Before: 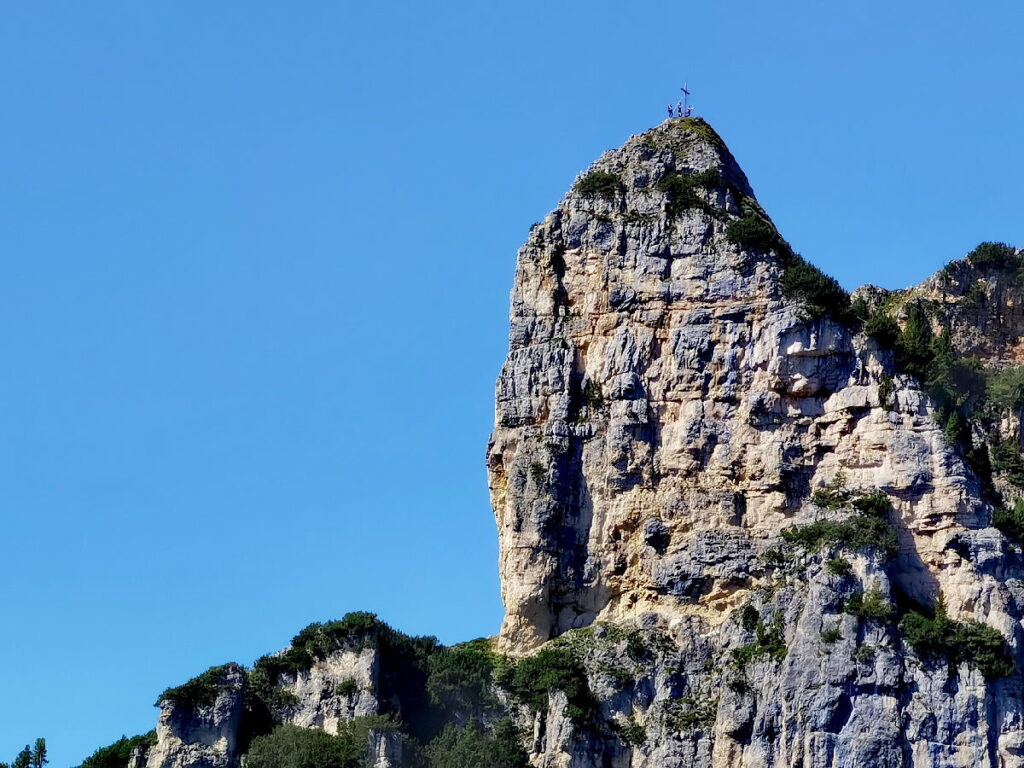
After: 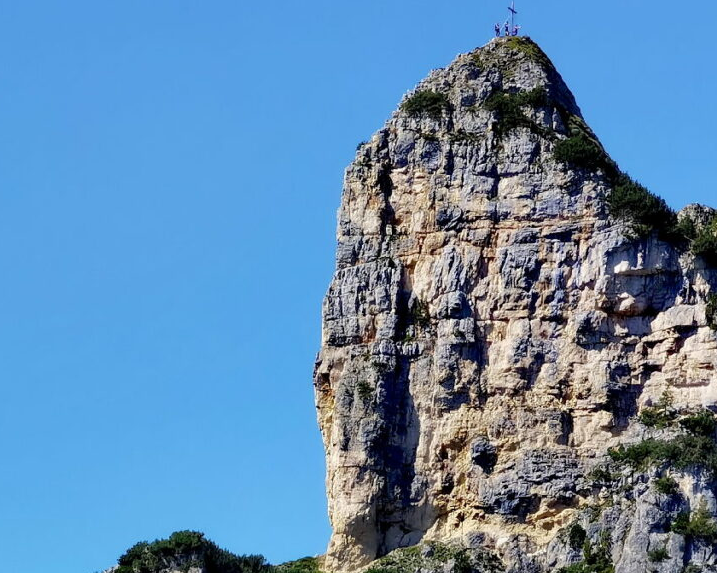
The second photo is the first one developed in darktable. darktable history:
crop and rotate: left 16.93%, top 10.676%, right 13.031%, bottom 14.645%
